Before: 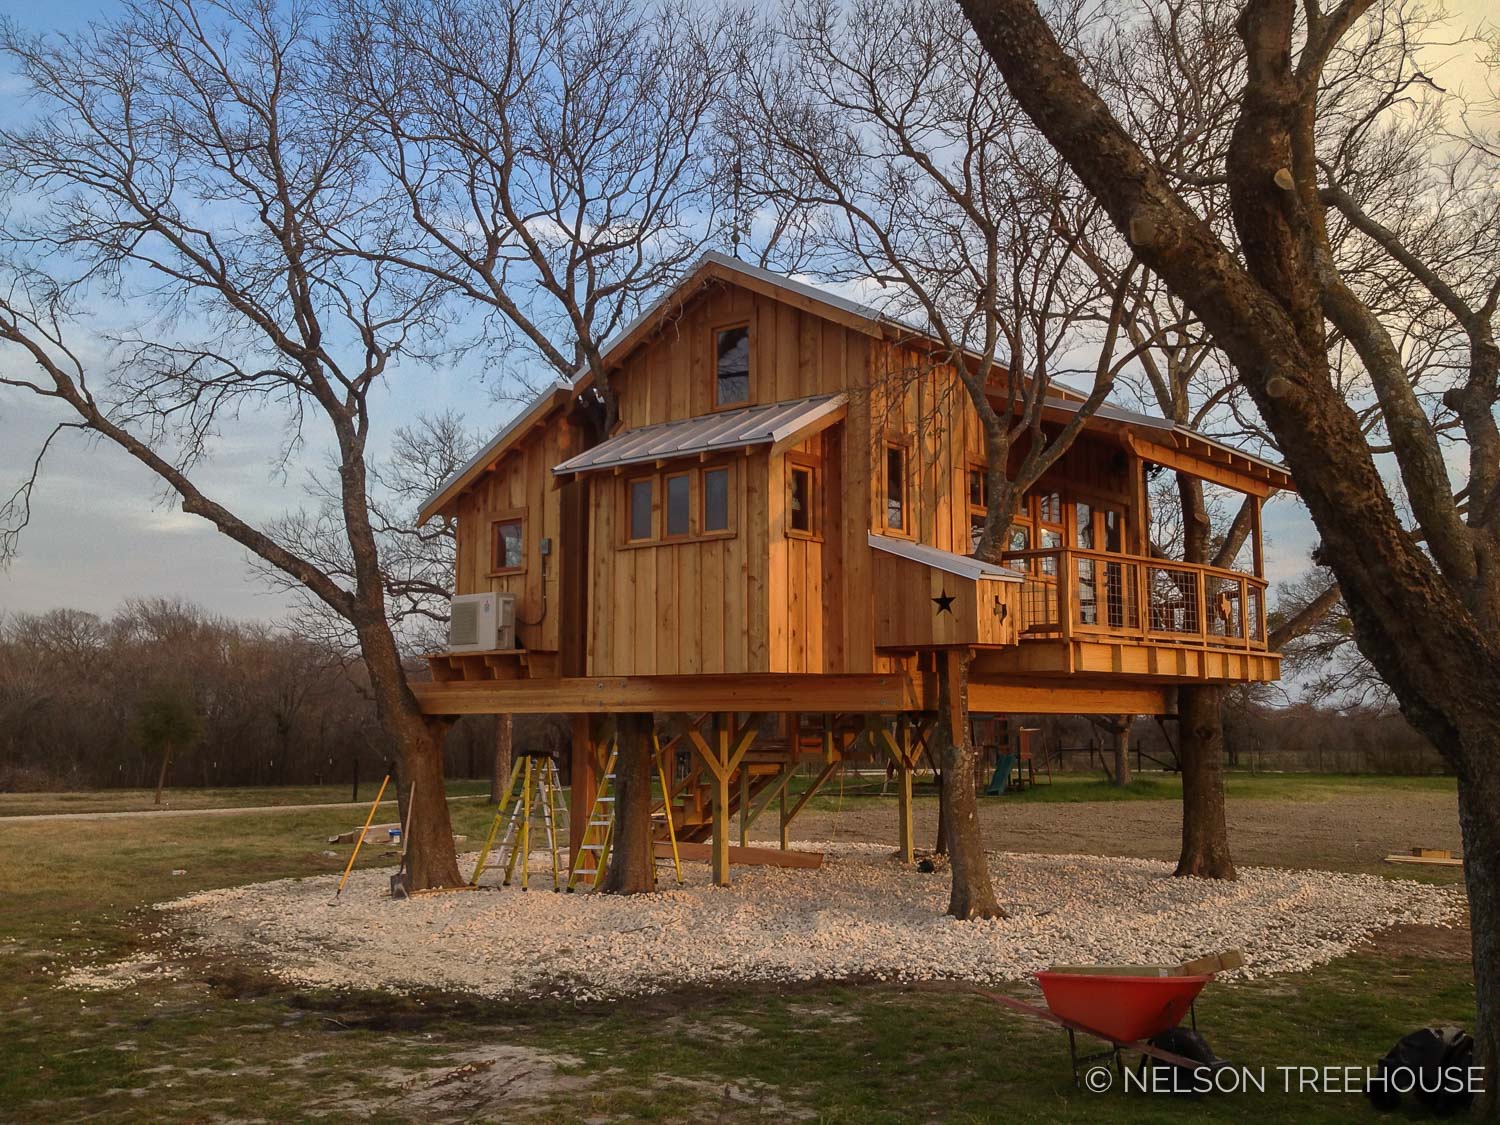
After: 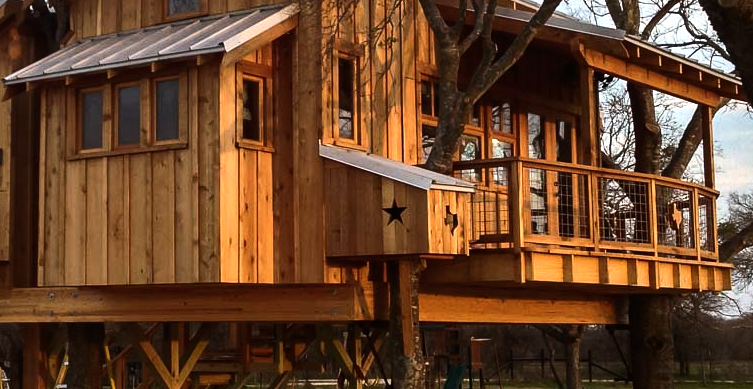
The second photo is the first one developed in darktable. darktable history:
crop: left 36.607%, top 34.735%, right 13.146%, bottom 30.611%
tone equalizer: -8 EV -1.08 EV, -7 EV -1.01 EV, -6 EV -0.867 EV, -5 EV -0.578 EV, -3 EV 0.578 EV, -2 EV 0.867 EV, -1 EV 1.01 EV, +0 EV 1.08 EV, edges refinement/feathering 500, mask exposure compensation -1.57 EV, preserve details no
